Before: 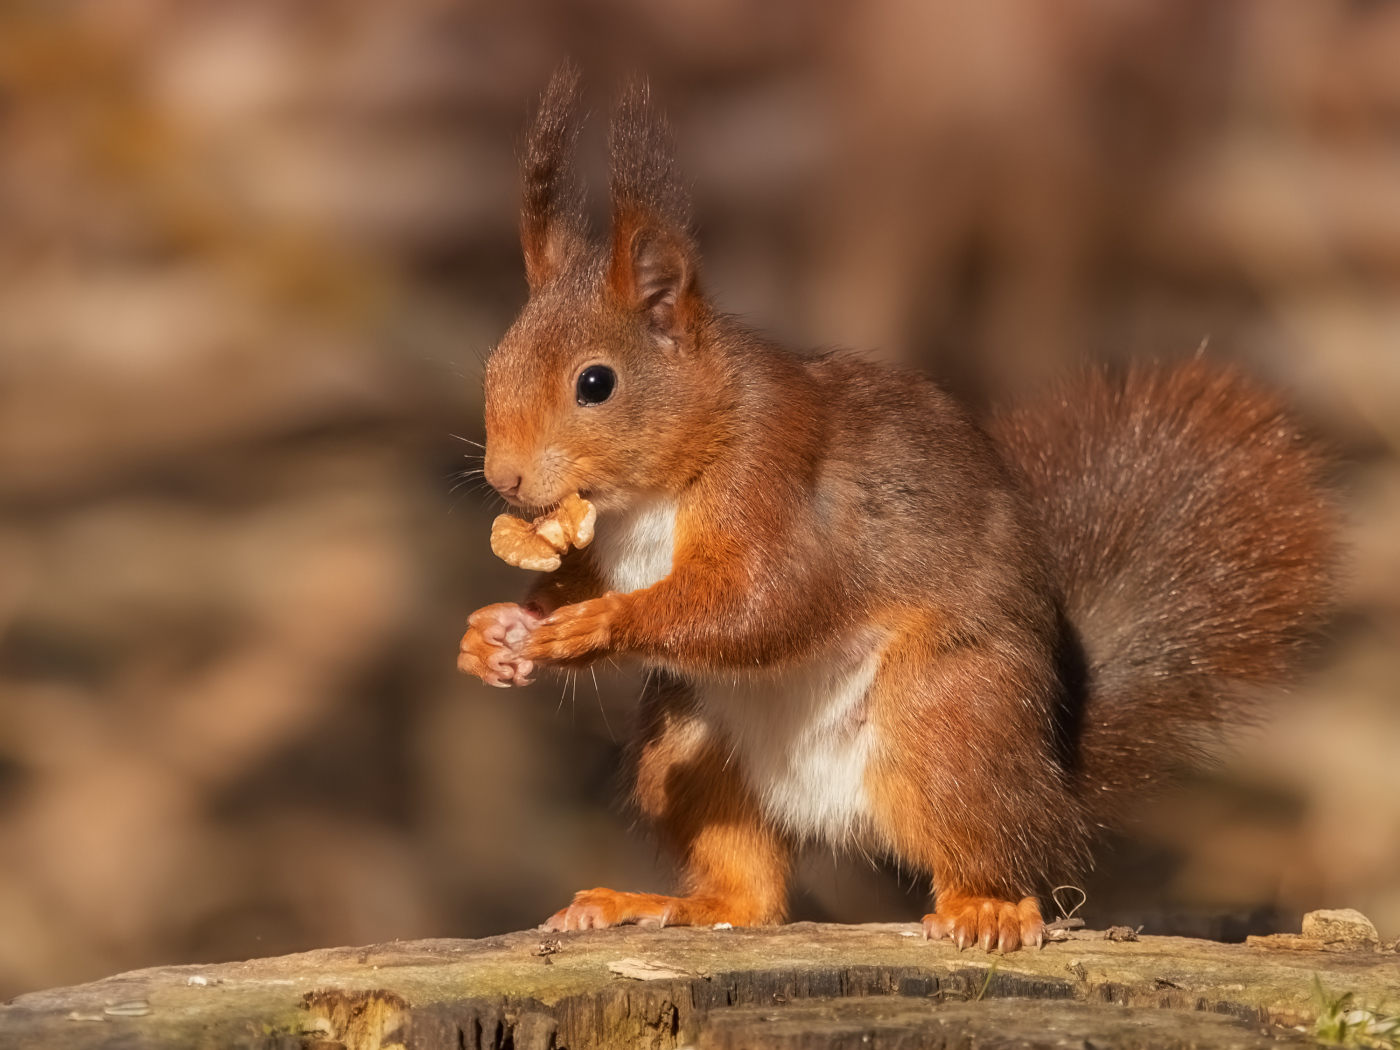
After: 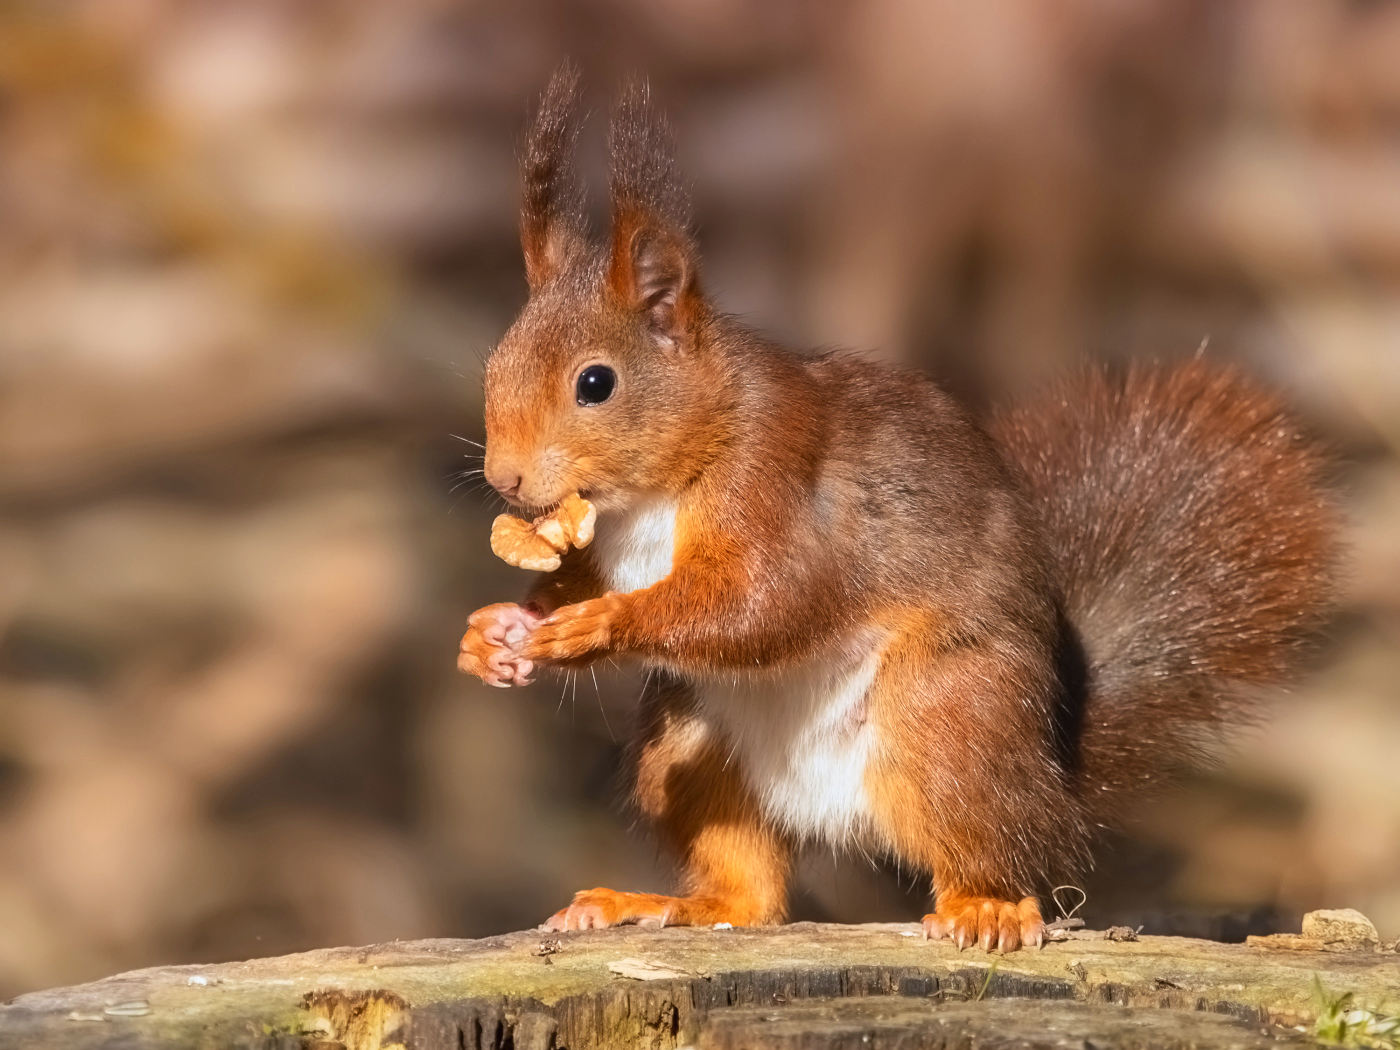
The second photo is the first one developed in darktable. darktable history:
white balance: red 0.931, blue 1.11
contrast brightness saturation: contrast 0.2, brightness 0.16, saturation 0.22
